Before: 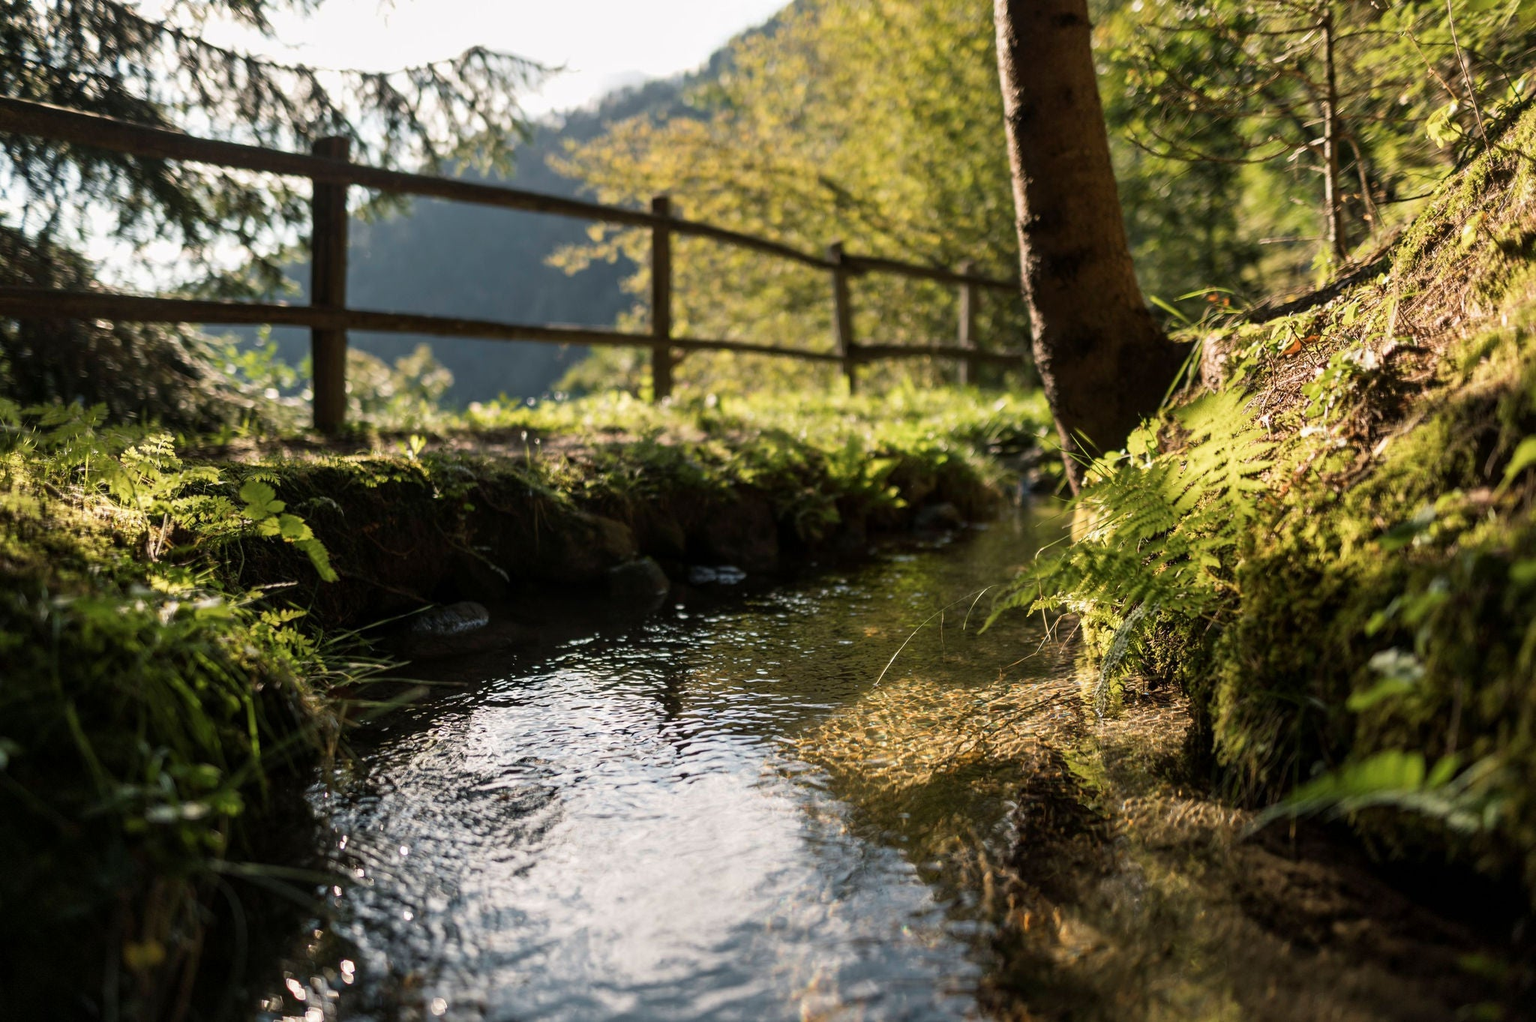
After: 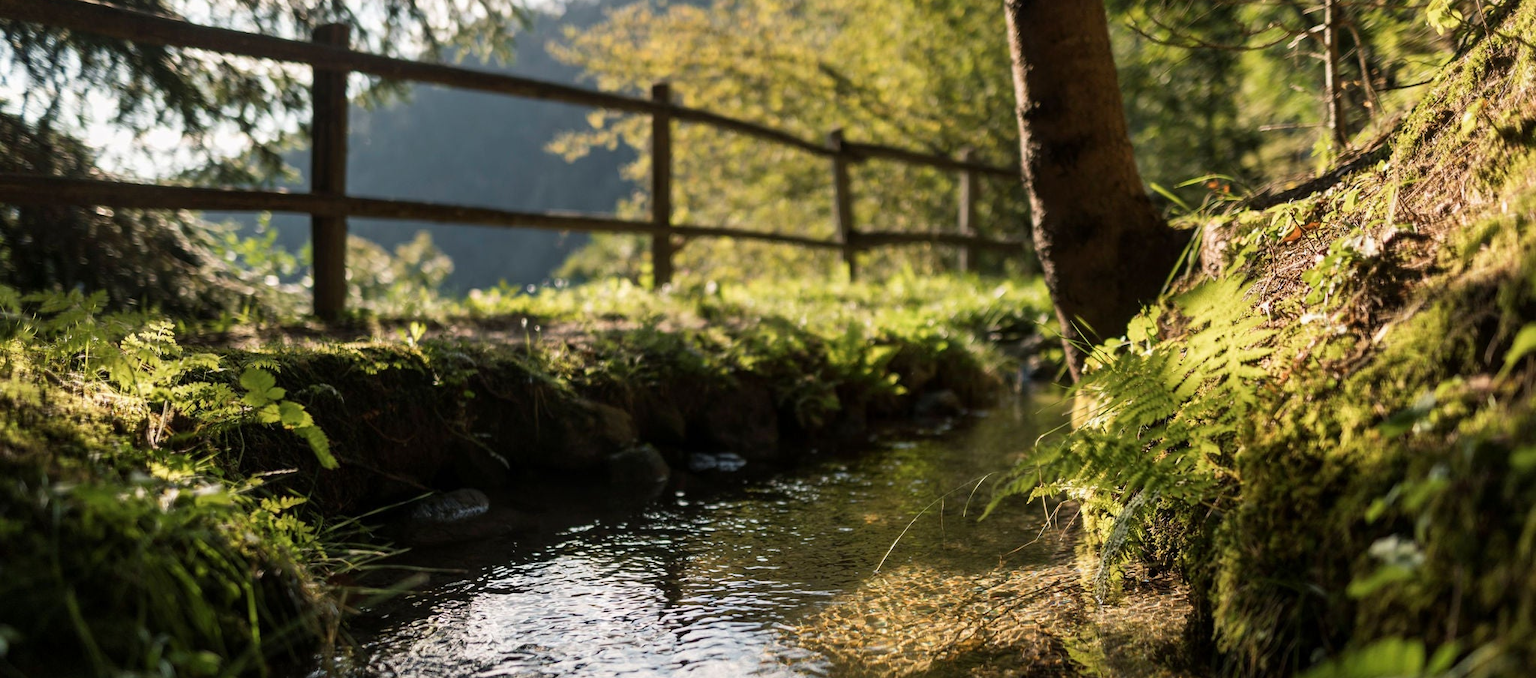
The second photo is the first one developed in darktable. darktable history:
crop: top 11.137%, bottom 22.493%
